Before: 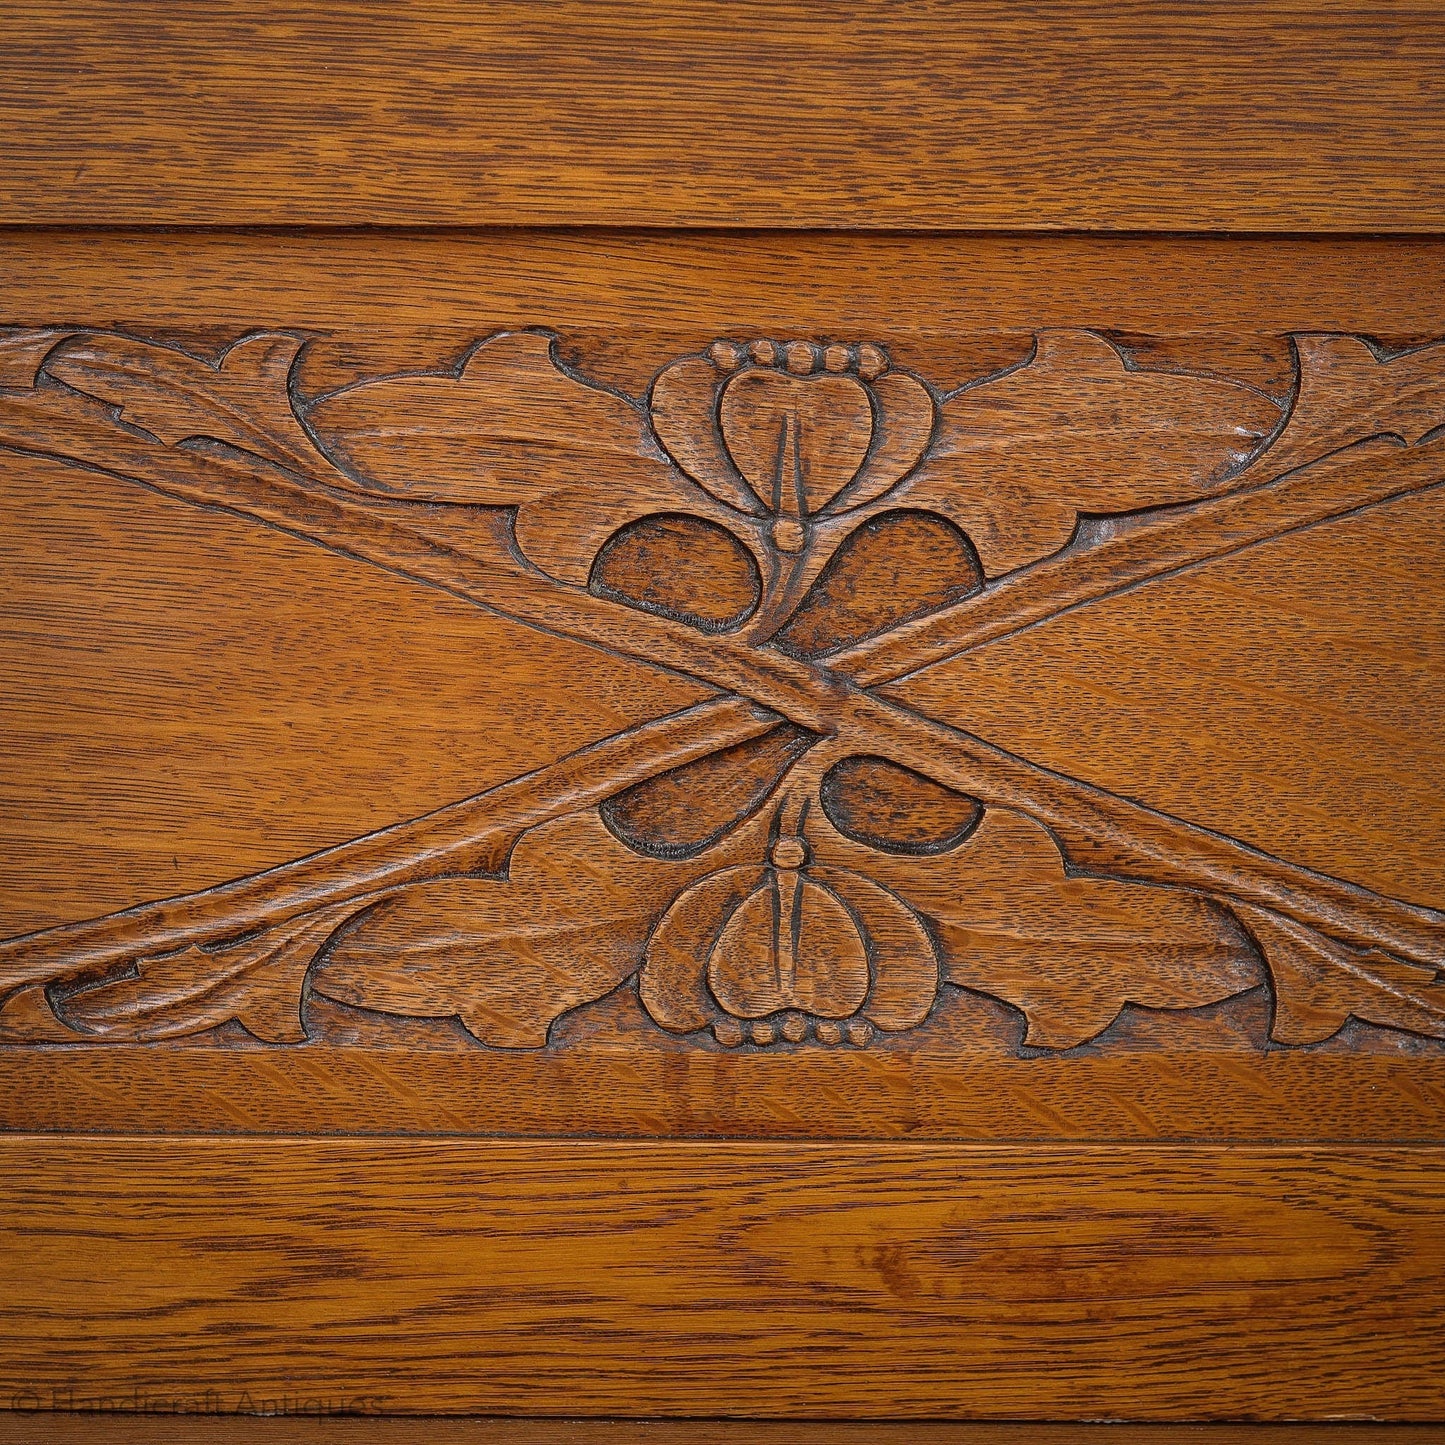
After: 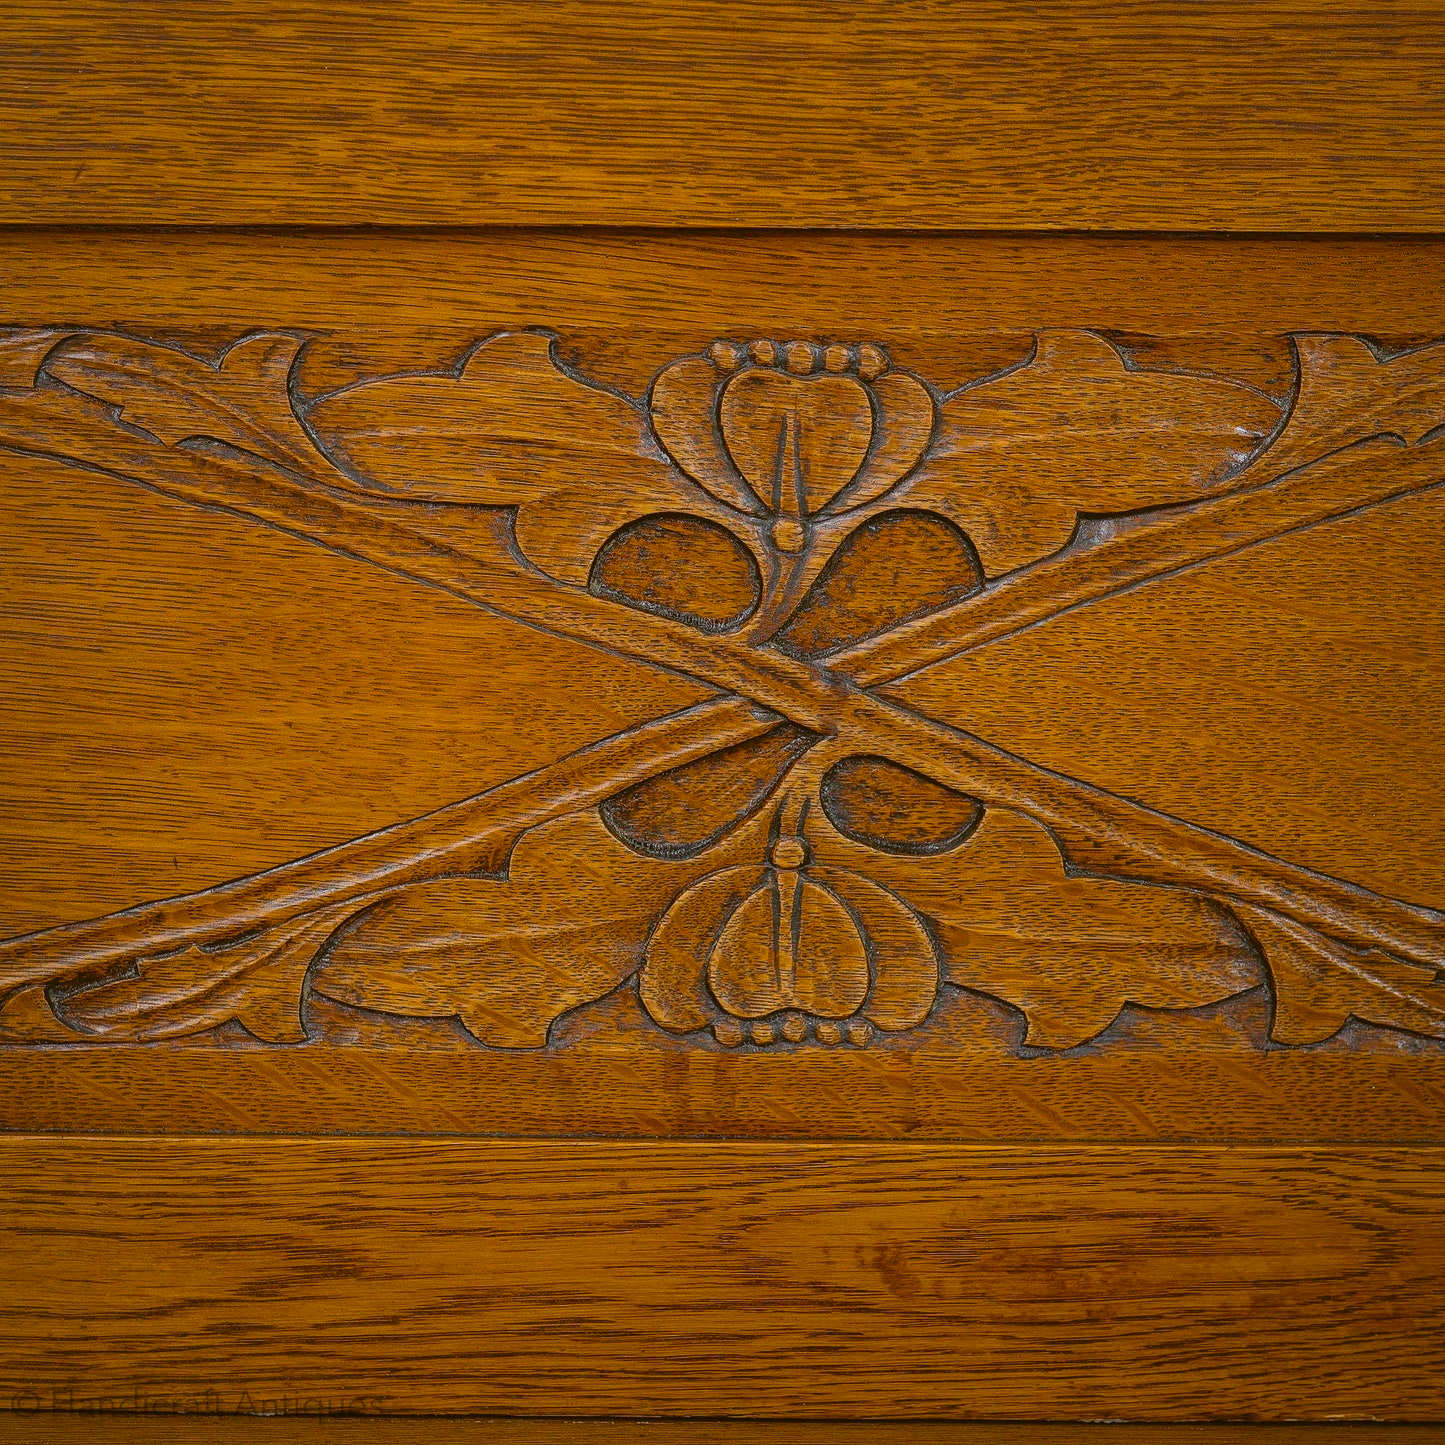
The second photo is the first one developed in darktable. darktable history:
exposure: exposure -0.242 EV, compensate highlight preservation false
color balance: lift [1.004, 1.002, 1.002, 0.998], gamma [1, 1.007, 1.002, 0.993], gain [1, 0.977, 1.013, 1.023], contrast -3.64%
color balance rgb: linear chroma grading › global chroma 15%, perceptual saturation grading › global saturation 30%
